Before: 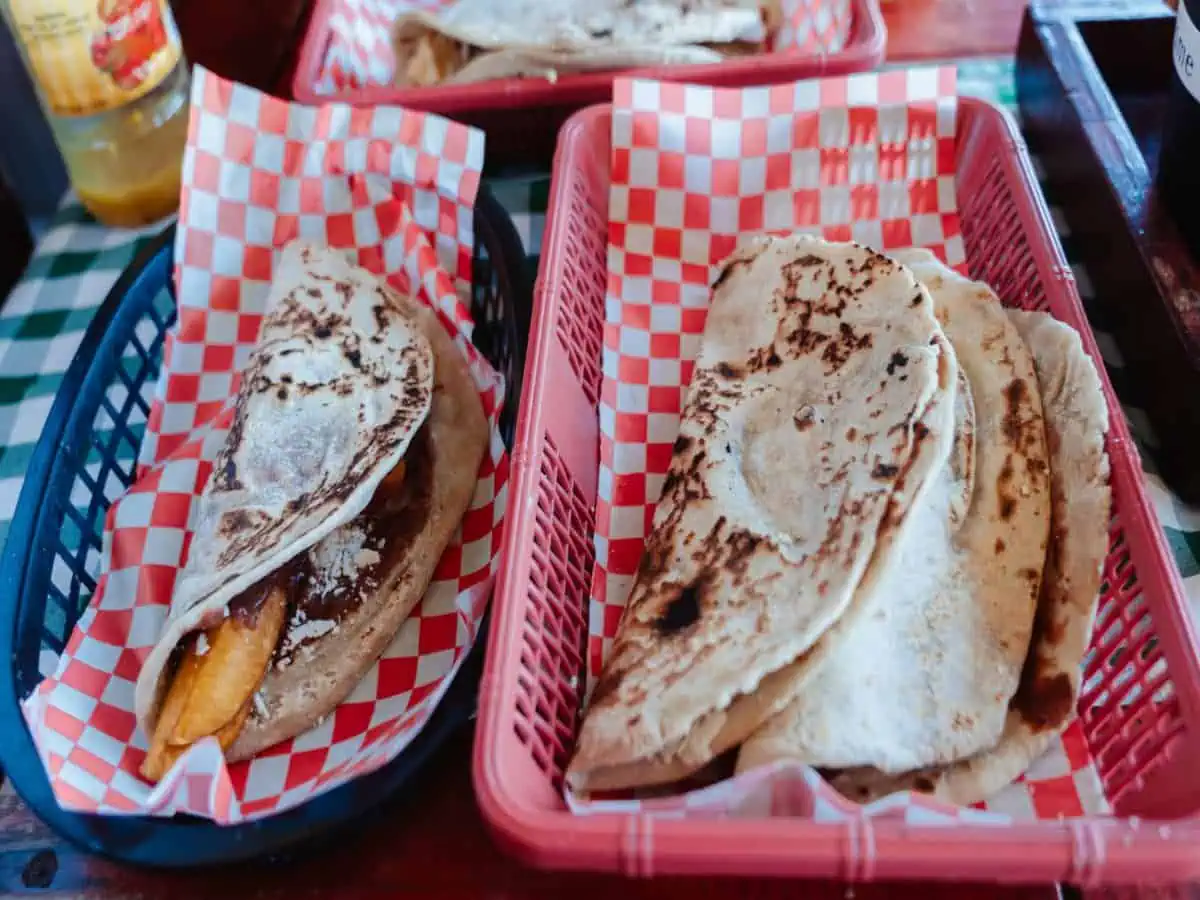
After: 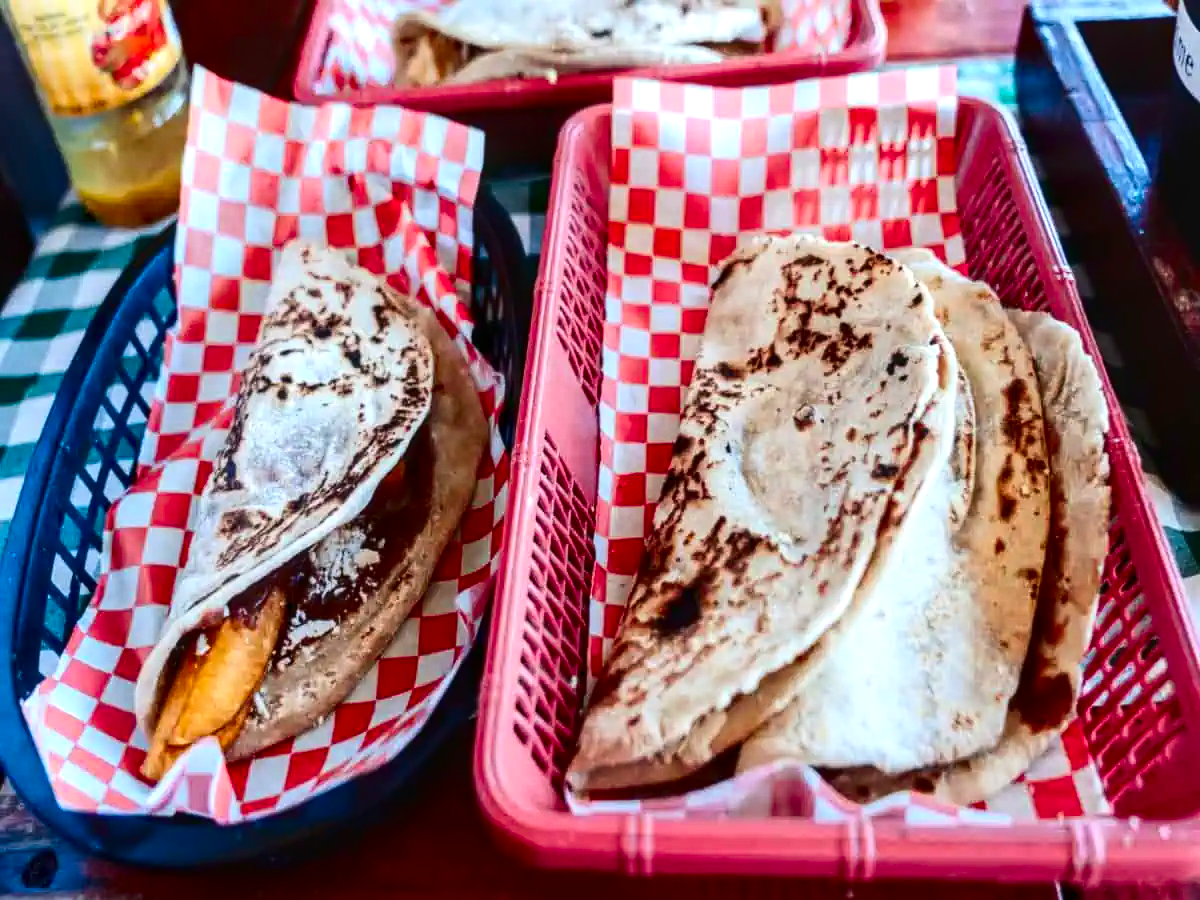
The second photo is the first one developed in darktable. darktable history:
local contrast: on, module defaults
exposure: exposure 0.489 EV, compensate highlight preservation false
tone equalizer: smoothing diameter 2.12%, edges refinement/feathering 22.96, mask exposure compensation -1.57 EV, filter diffusion 5
contrast brightness saturation: contrast 0.213, brightness -0.114, saturation 0.214
